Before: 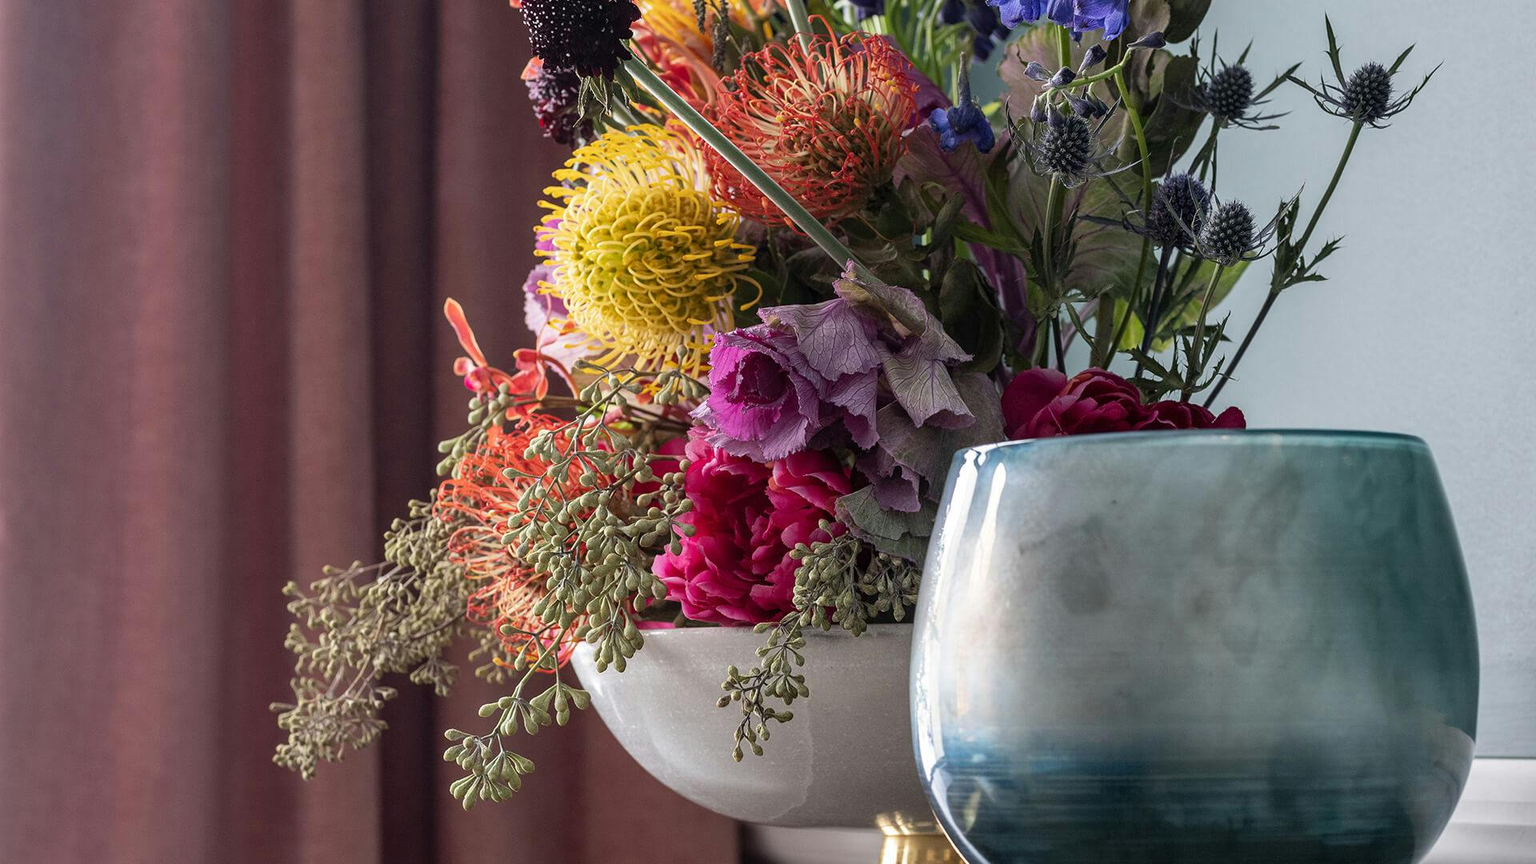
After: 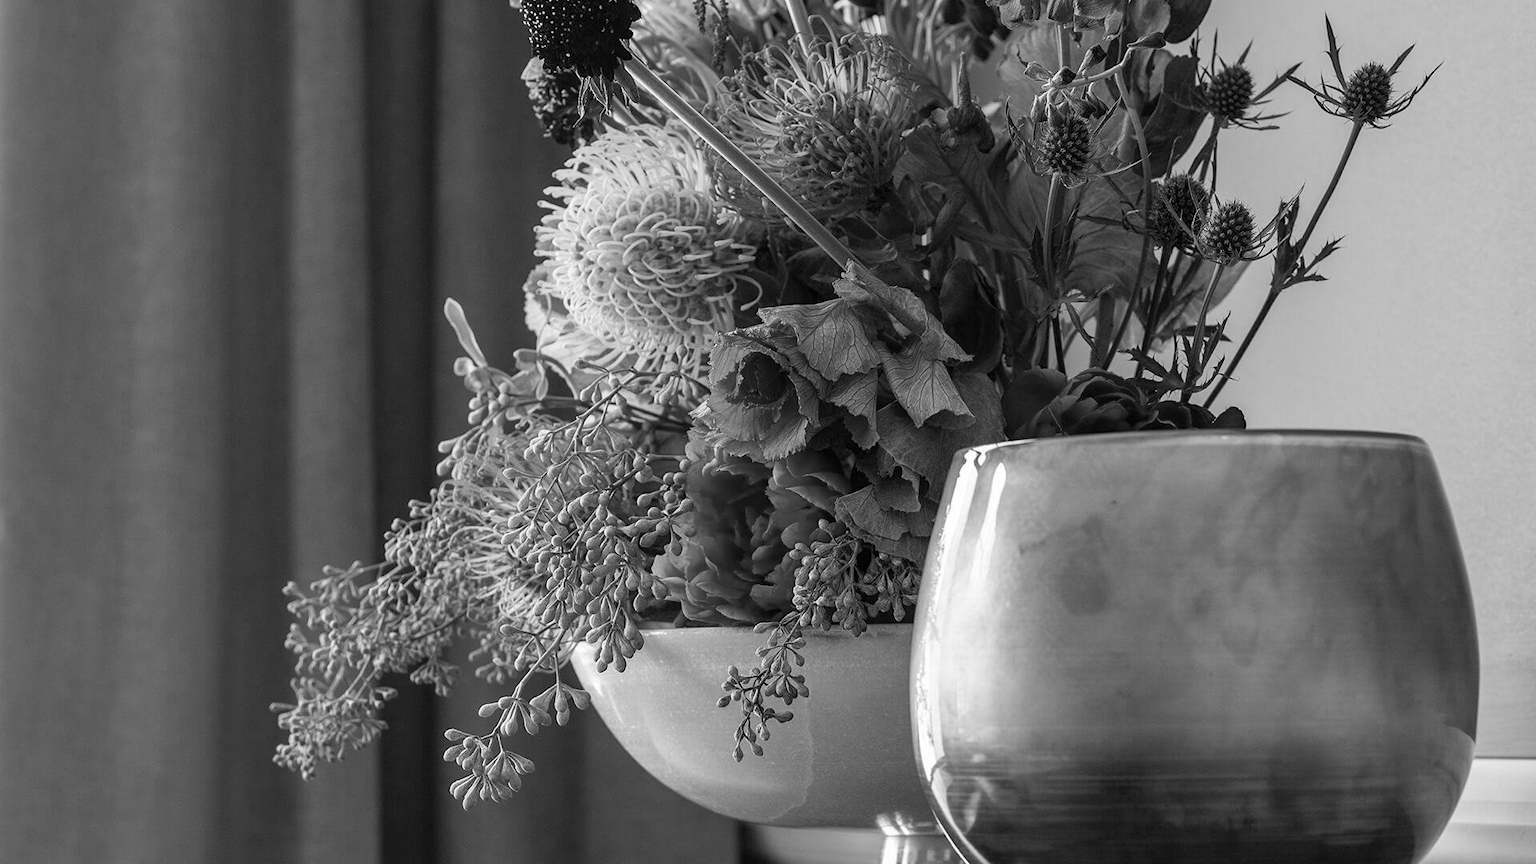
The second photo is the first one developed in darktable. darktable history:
color correction: highlights a* -1.43, highlights b* 10.12, shadows a* 0.395, shadows b* 19.35
monochrome: on, module defaults
